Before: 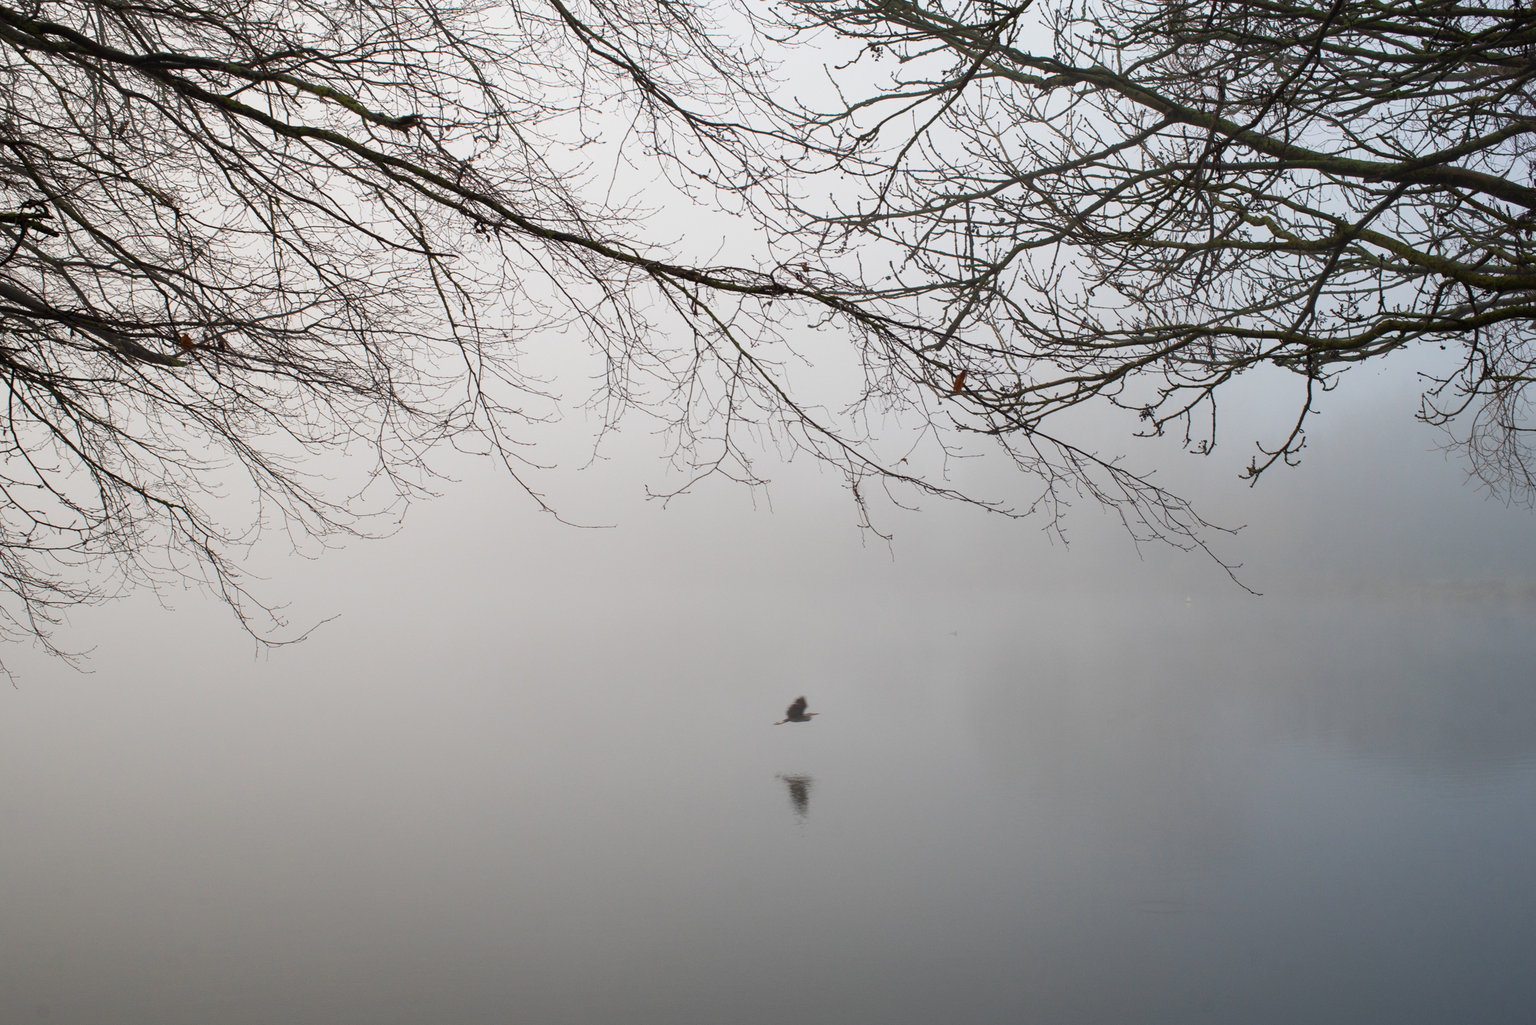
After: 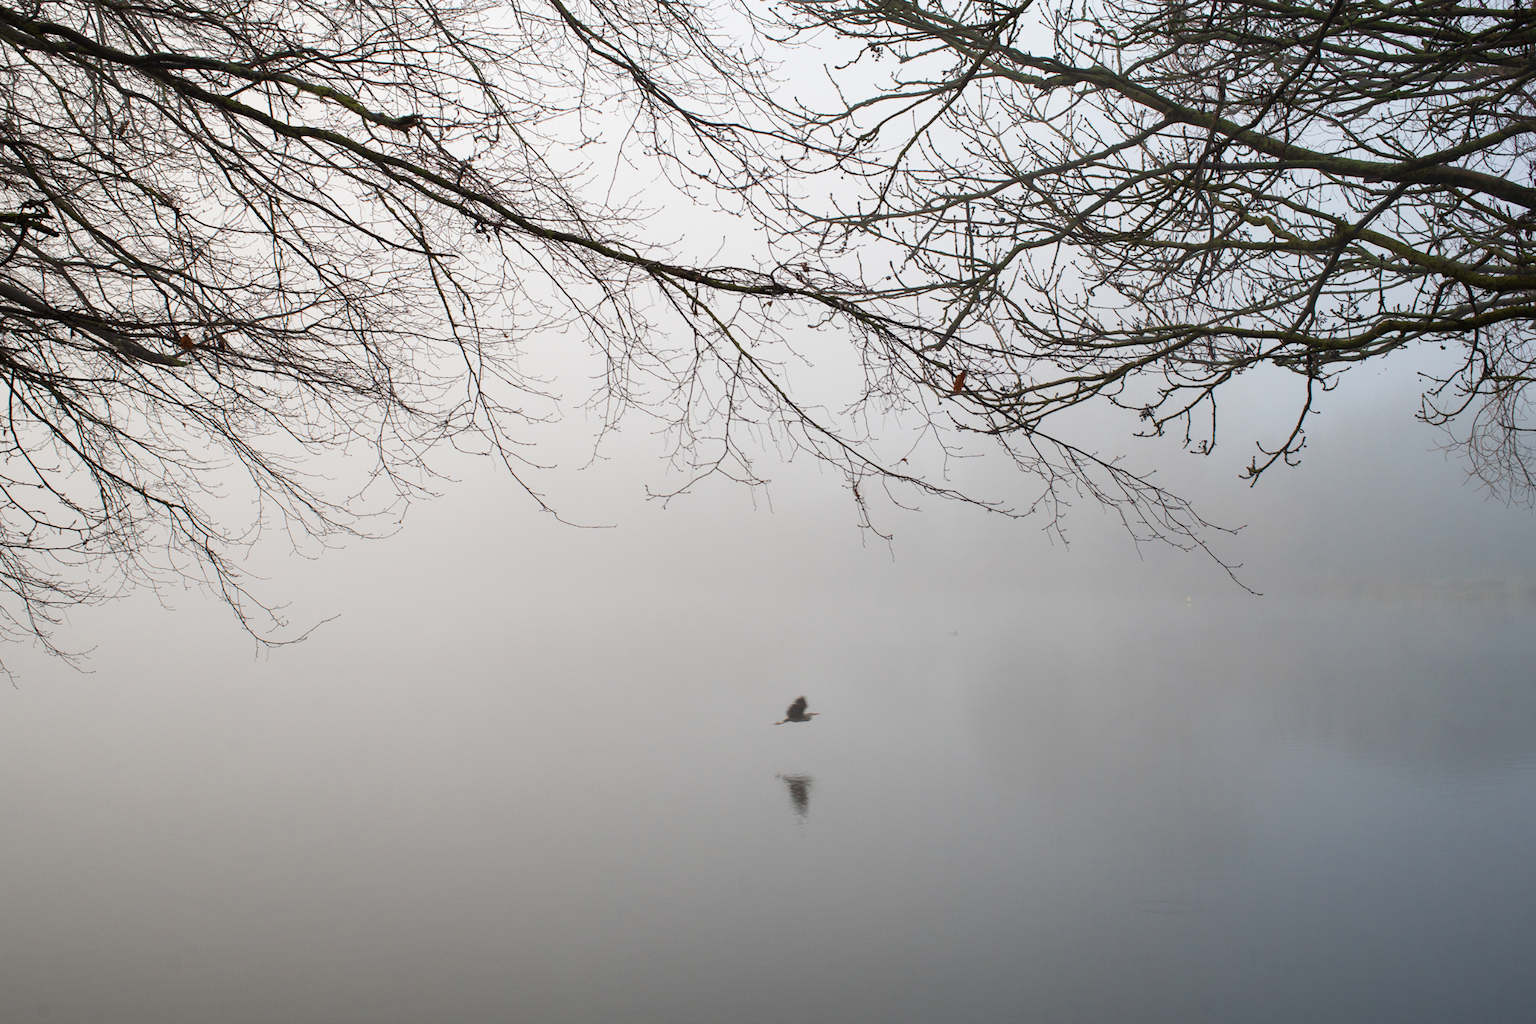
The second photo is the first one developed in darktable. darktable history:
exposure: exposure 0.131 EV, compensate highlight preservation false
color balance: on, module defaults
